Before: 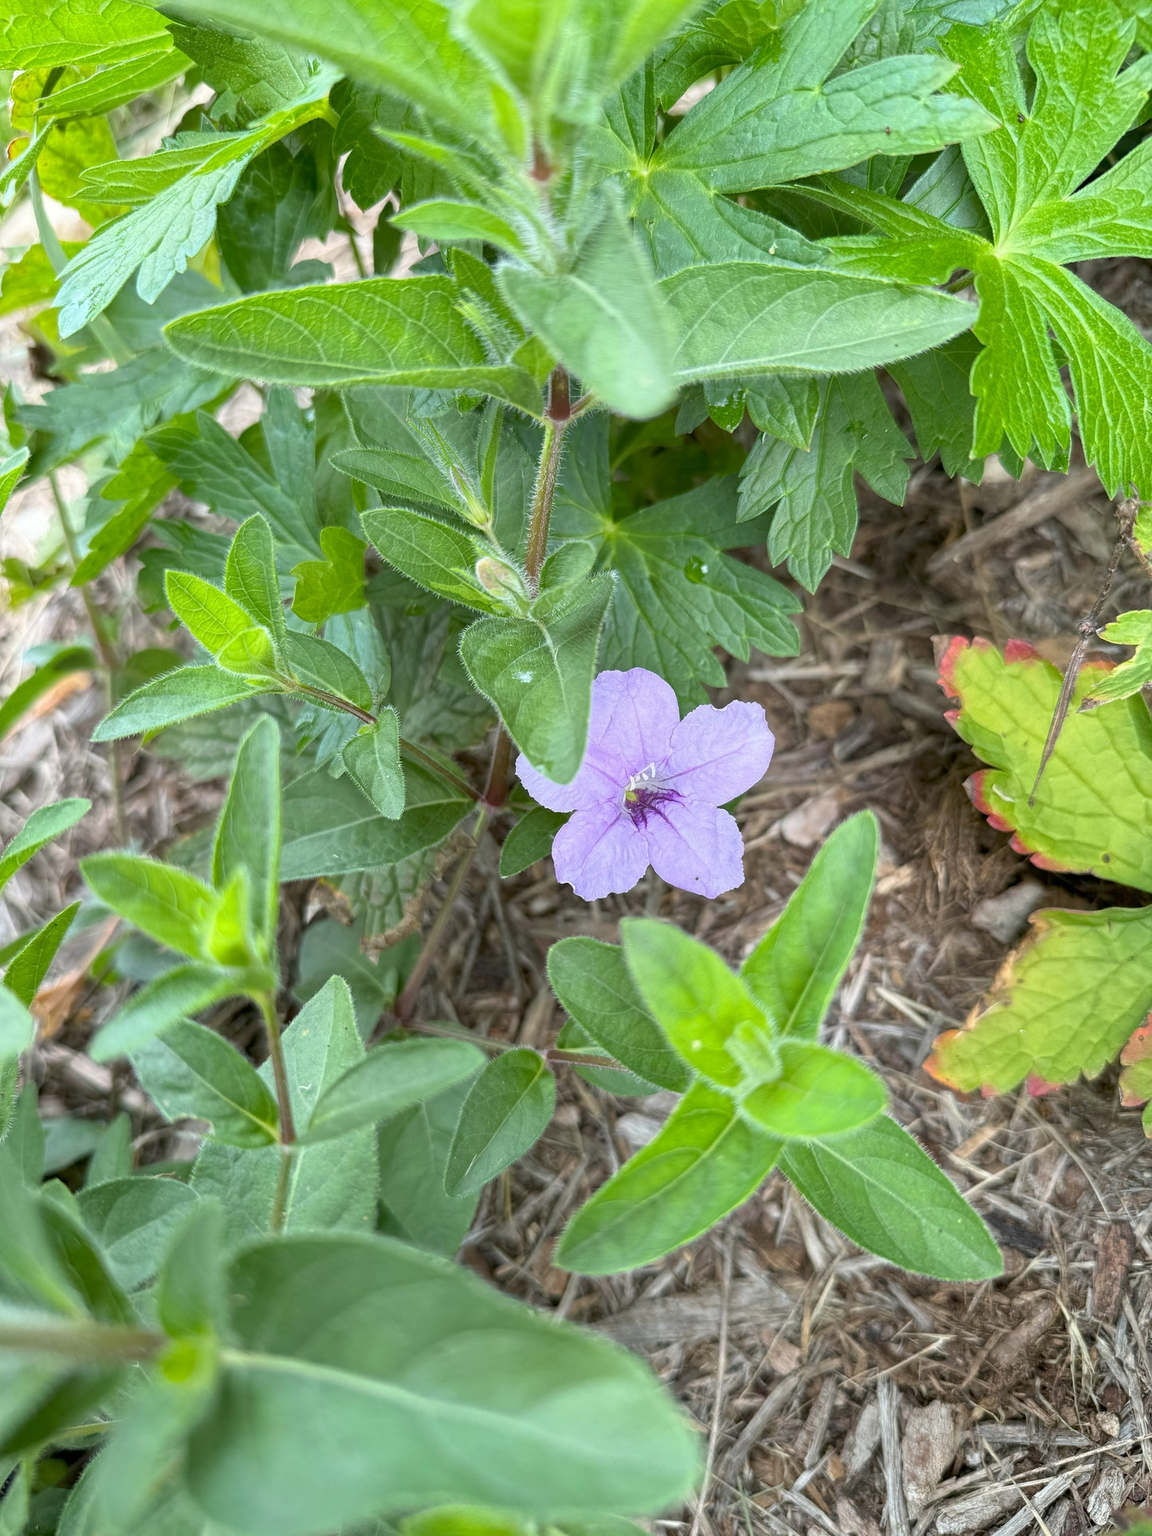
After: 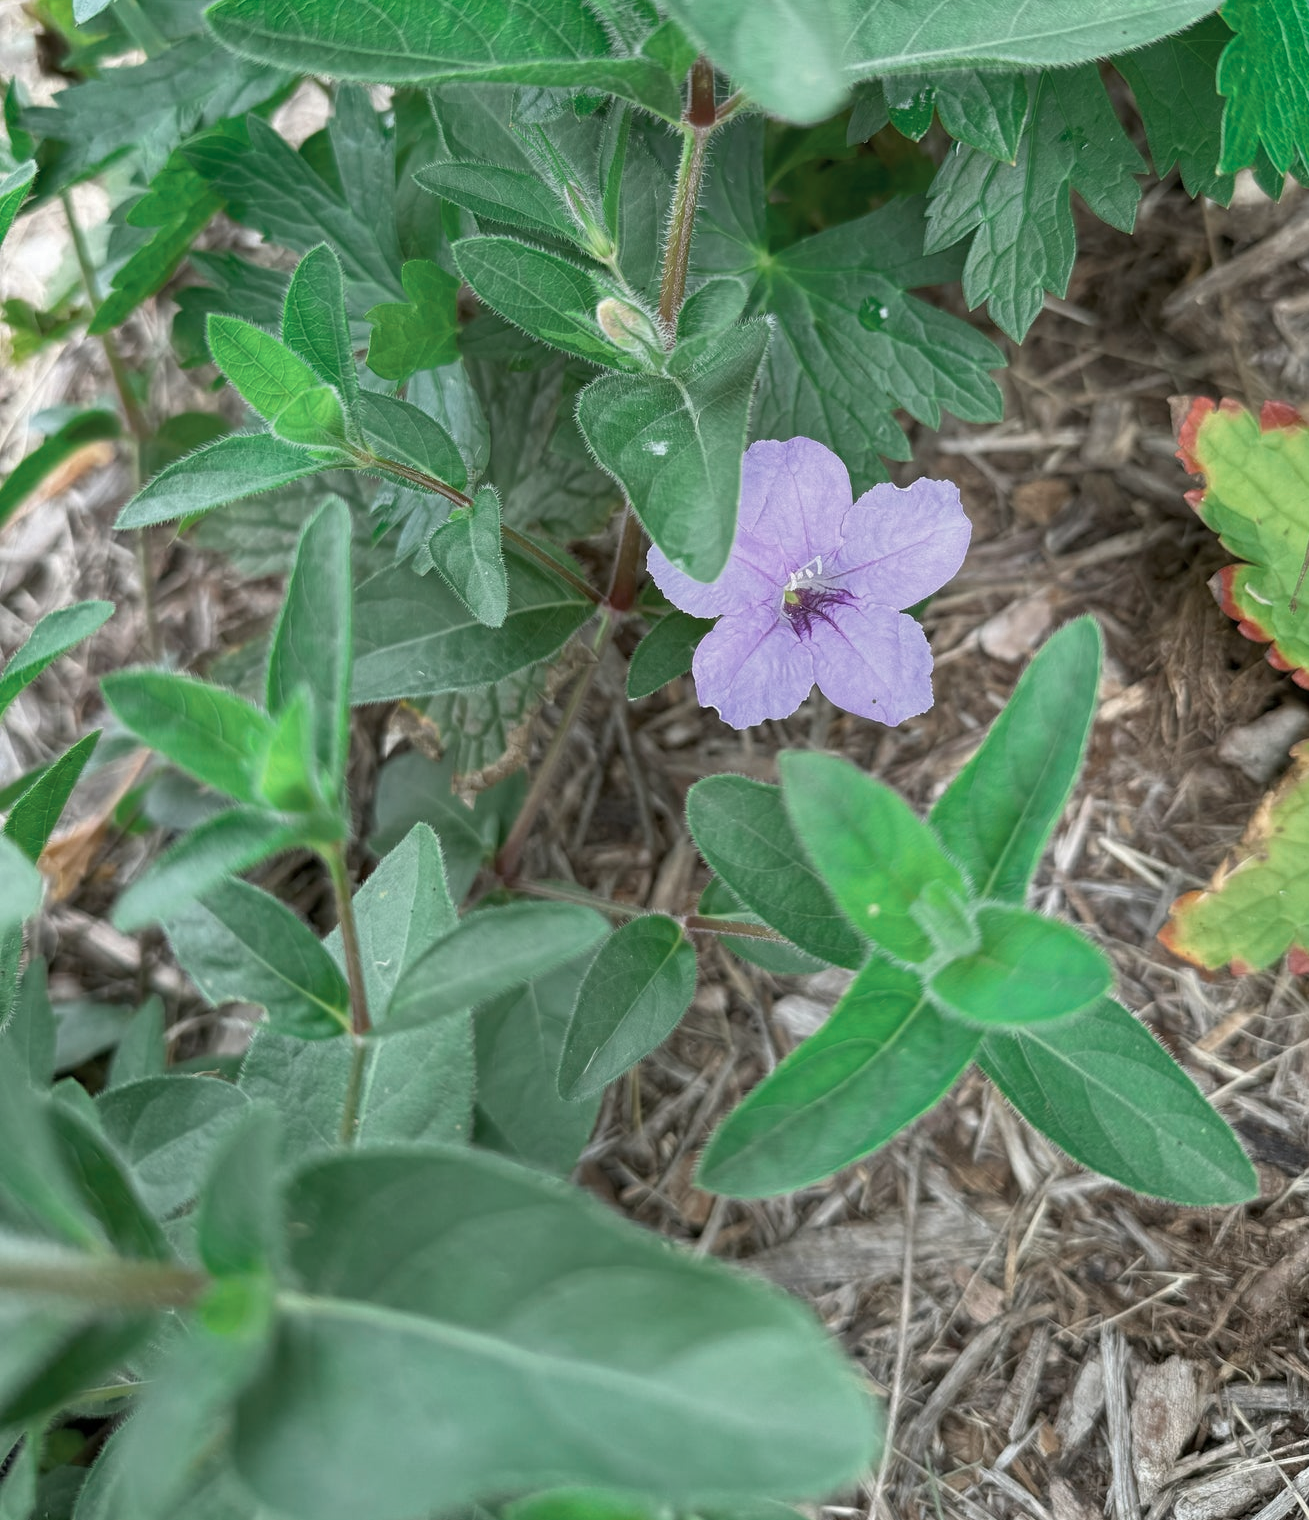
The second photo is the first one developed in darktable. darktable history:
crop: top 20.811%, right 9.395%, bottom 0.265%
color zones: curves: ch0 [(0, 0.5) (0.125, 0.4) (0.25, 0.5) (0.375, 0.4) (0.5, 0.4) (0.625, 0.35) (0.75, 0.35) (0.875, 0.5)]; ch1 [(0, 0.35) (0.125, 0.45) (0.25, 0.35) (0.375, 0.35) (0.5, 0.35) (0.625, 0.35) (0.75, 0.45) (0.875, 0.35)]; ch2 [(0, 0.6) (0.125, 0.5) (0.25, 0.5) (0.375, 0.6) (0.5, 0.6) (0.625, 0.5) (0.75, 0.5) (0.875, 0.5)]
shadows and highlights: radius 336.67, shadows 29.01, soften with gaussian
